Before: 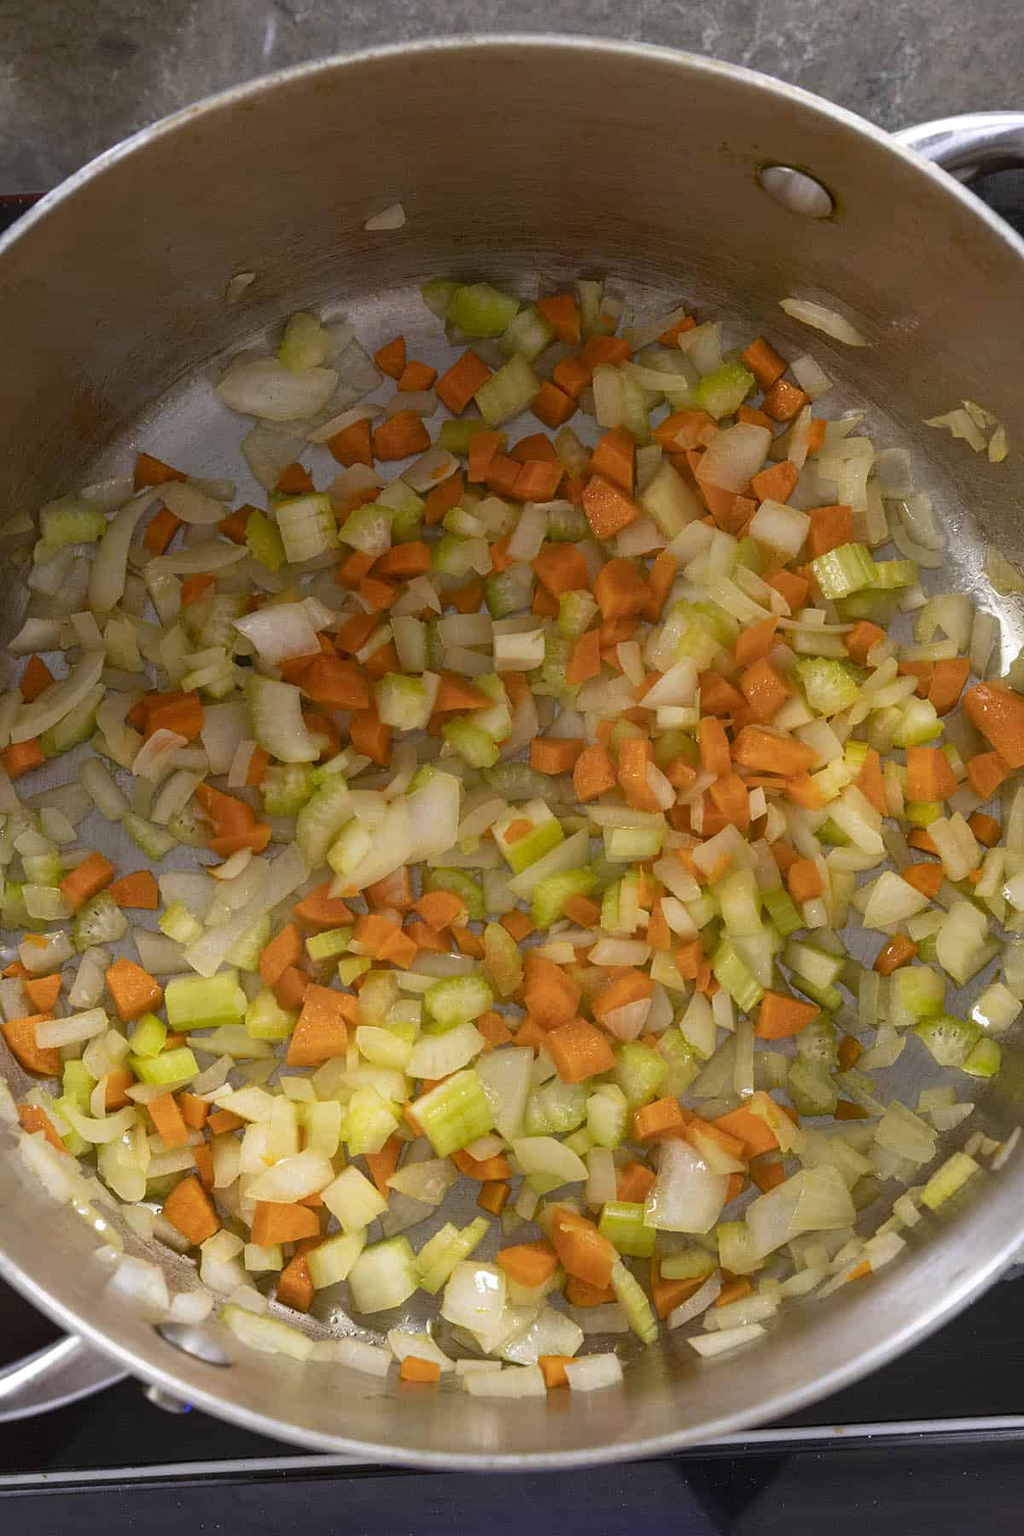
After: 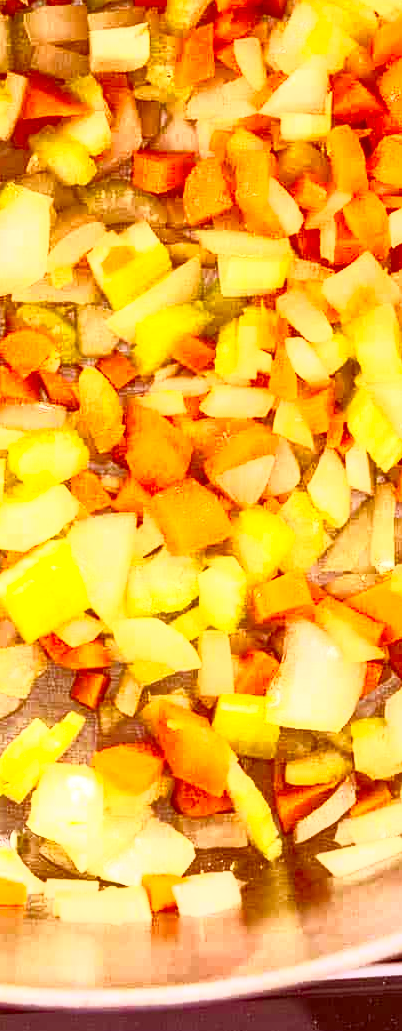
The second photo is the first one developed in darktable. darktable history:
crop: left 40.826%, top 39.686%, right 25.614%, bottom 2.994%
contrast brightness saturation: contrast 0.998, brightness 0.984, saturation 0.984
color correction: highlights a* 9.25, highlights b* 8.58, shadows a* 39.93, shadows b* 39.35, saturation 0.783
local contrast: detail 130%
